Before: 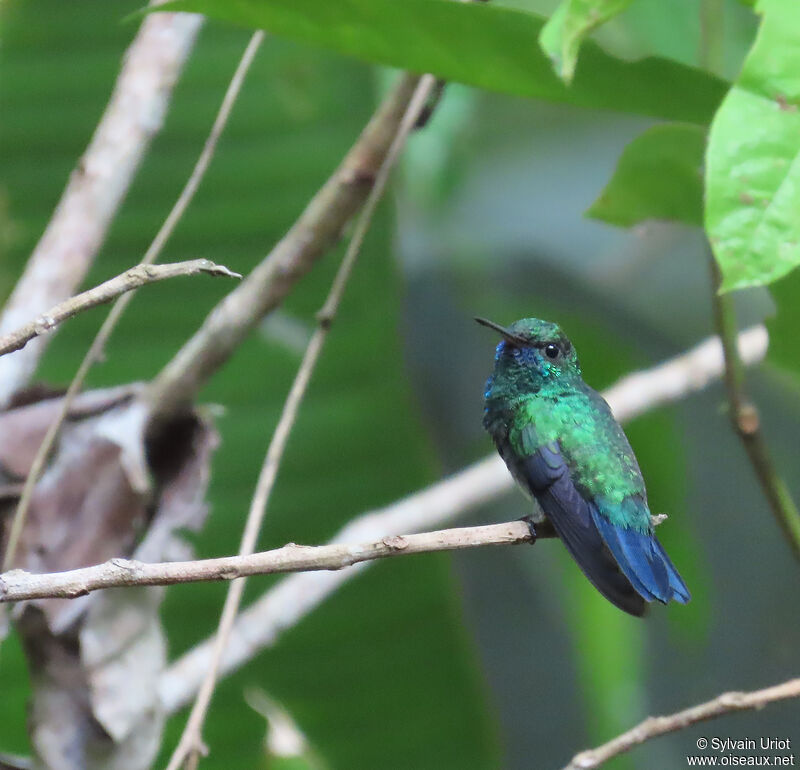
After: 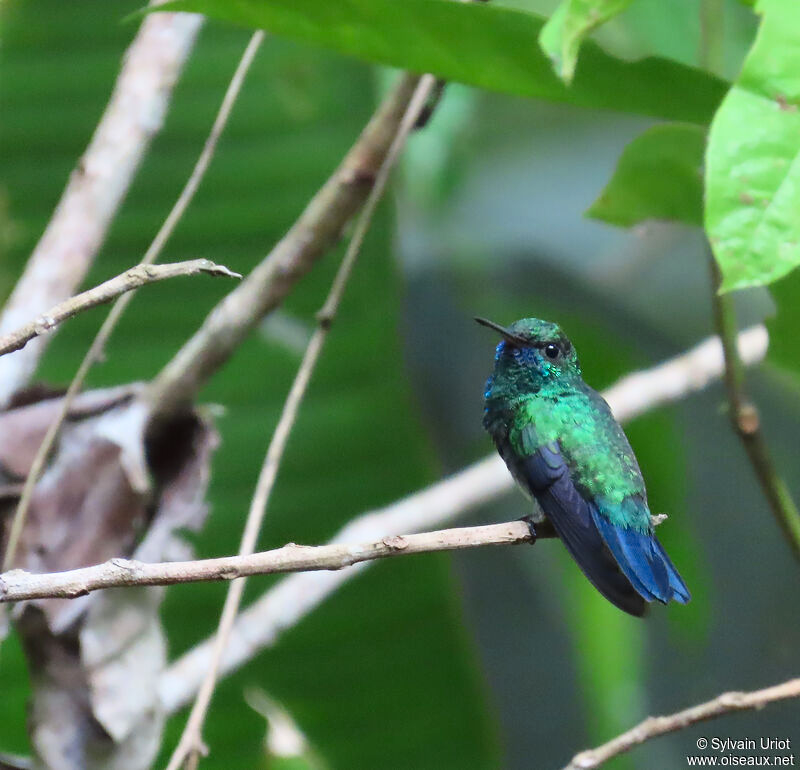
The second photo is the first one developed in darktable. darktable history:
contrast brightness saturation: contrast 0.153, brightness -0.009, saturation 0.097
